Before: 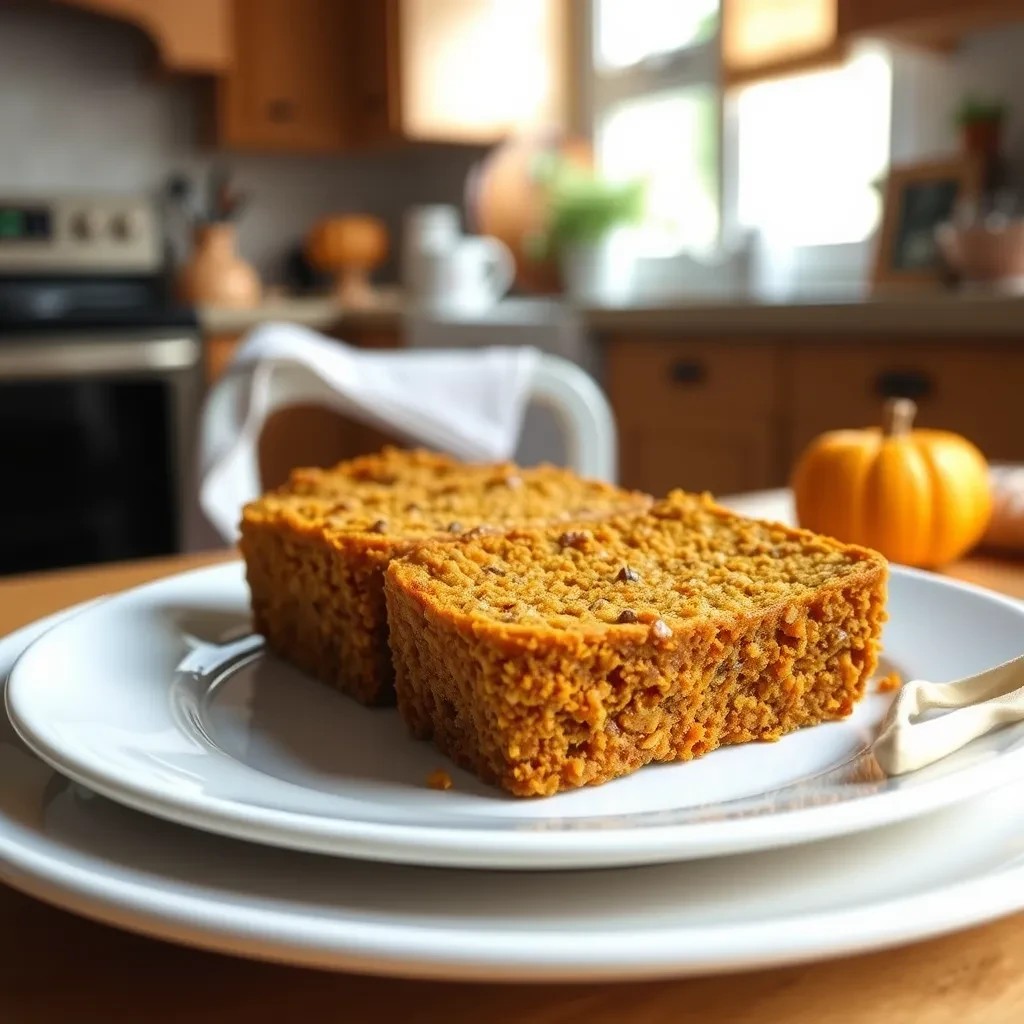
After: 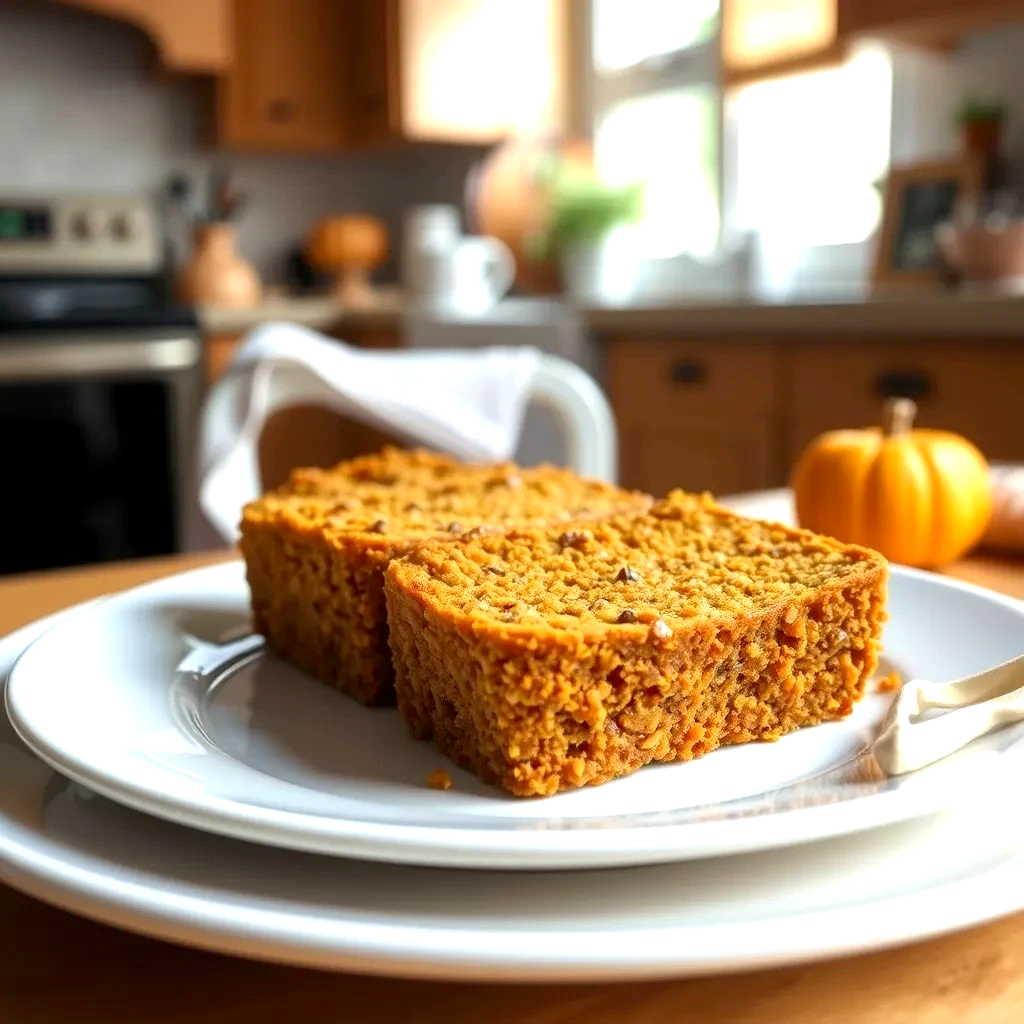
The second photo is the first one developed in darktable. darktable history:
exposure: black level correction 0.003, exposure 0.391 EV, compensate highlight preservation false
